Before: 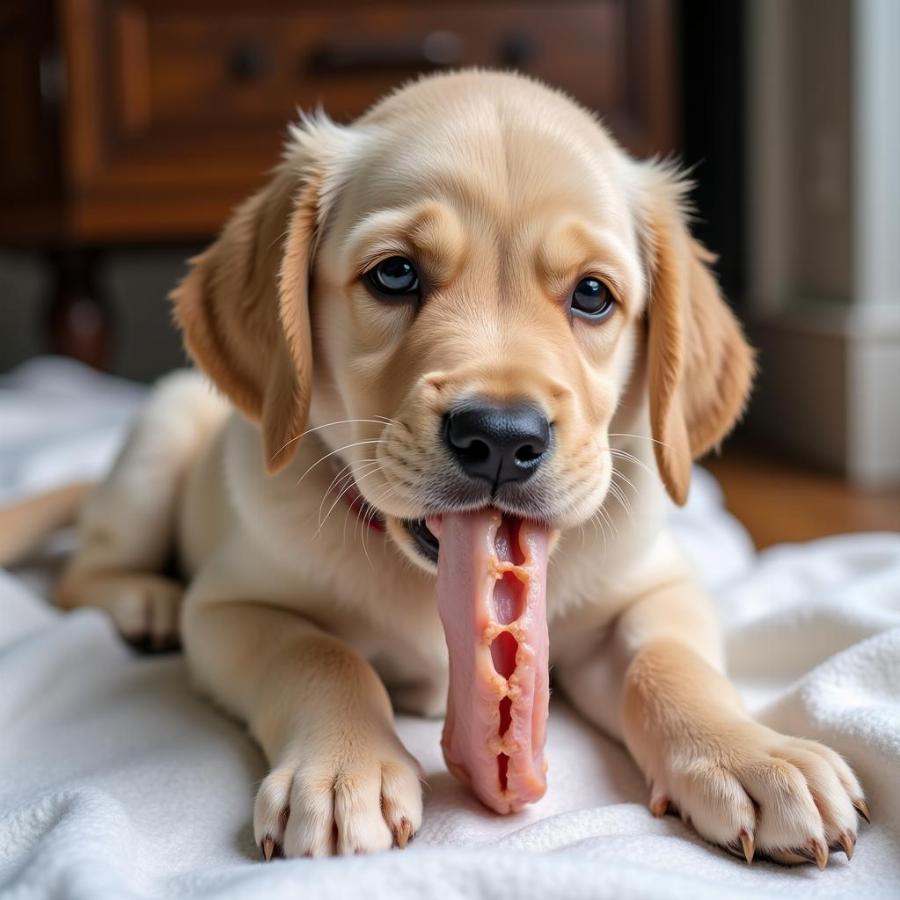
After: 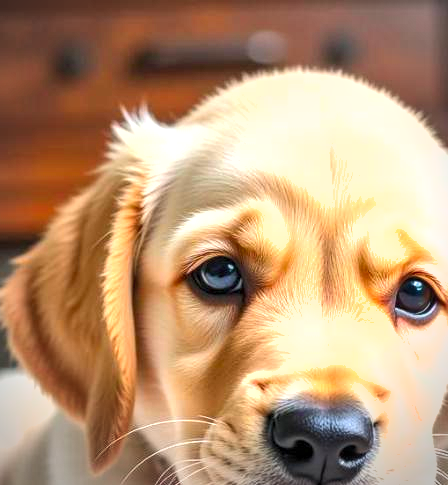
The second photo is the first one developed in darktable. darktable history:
vignetting: center (0.037, -0.096)
crop: left 19.638%, right 30.534%, bottom 46%
contrast brightness saturation: contrast 0.066, brightness 0.174, saturation 0.414
tone equalizer: on, module defaults
exposure: black level correction 0, exposure 1.125 EV, compensate exposure bias true, compensate highlight preservation false
local contrast: detail 130%
shadows and highlights: shadows 25.41, highlights -48.28, soften with gaussian
